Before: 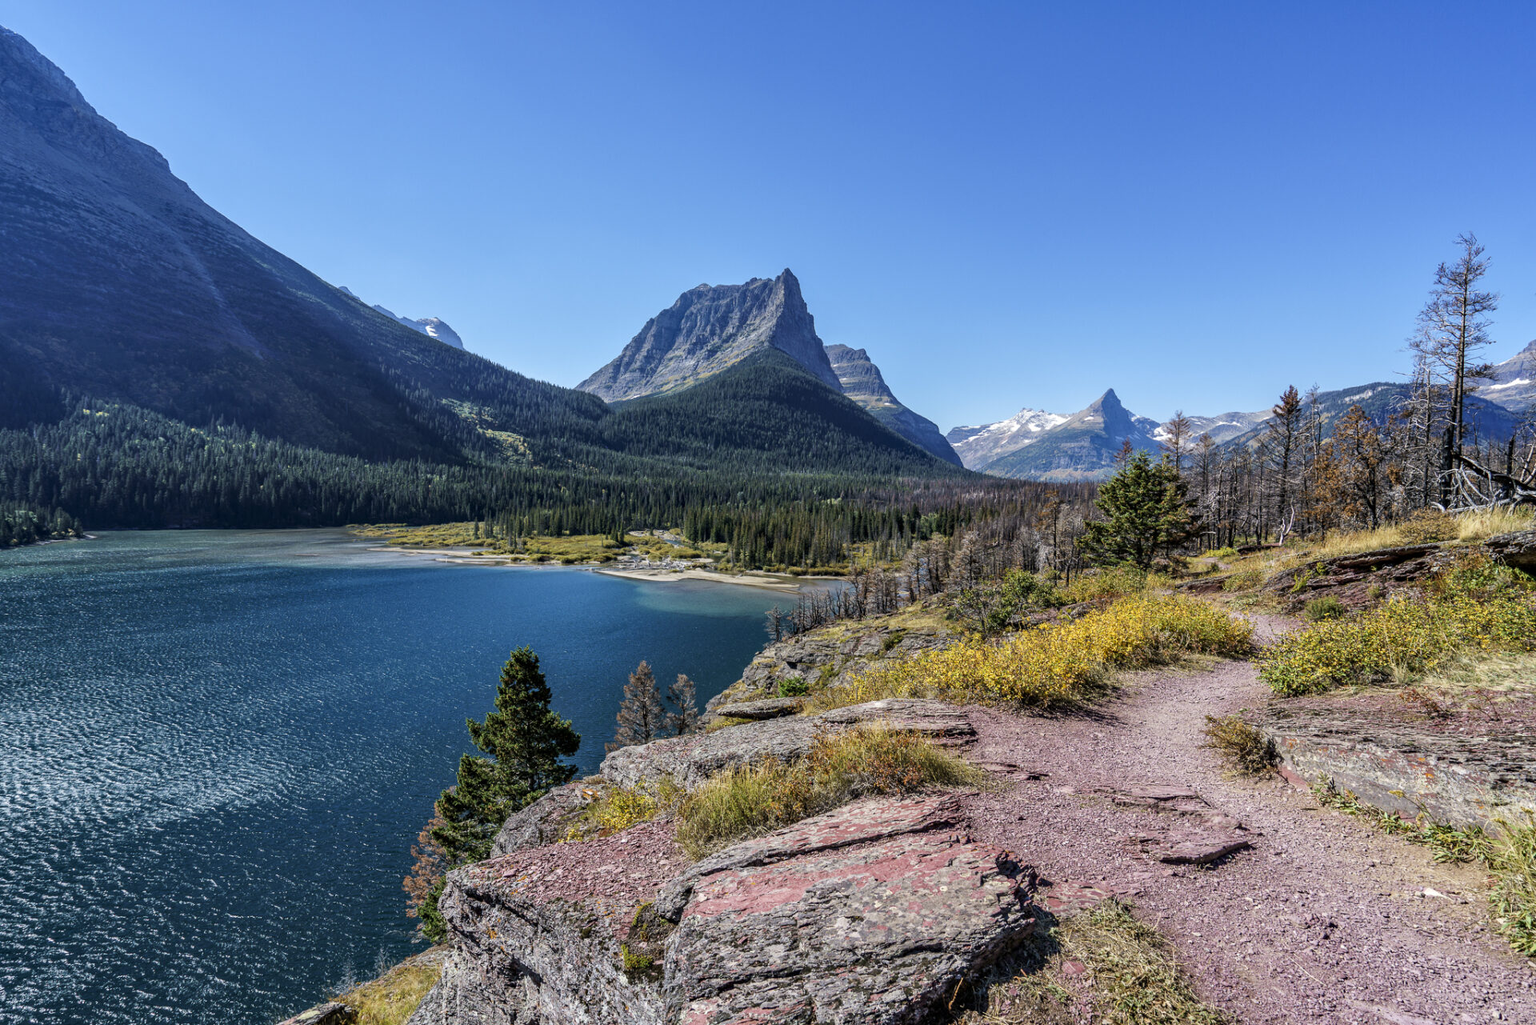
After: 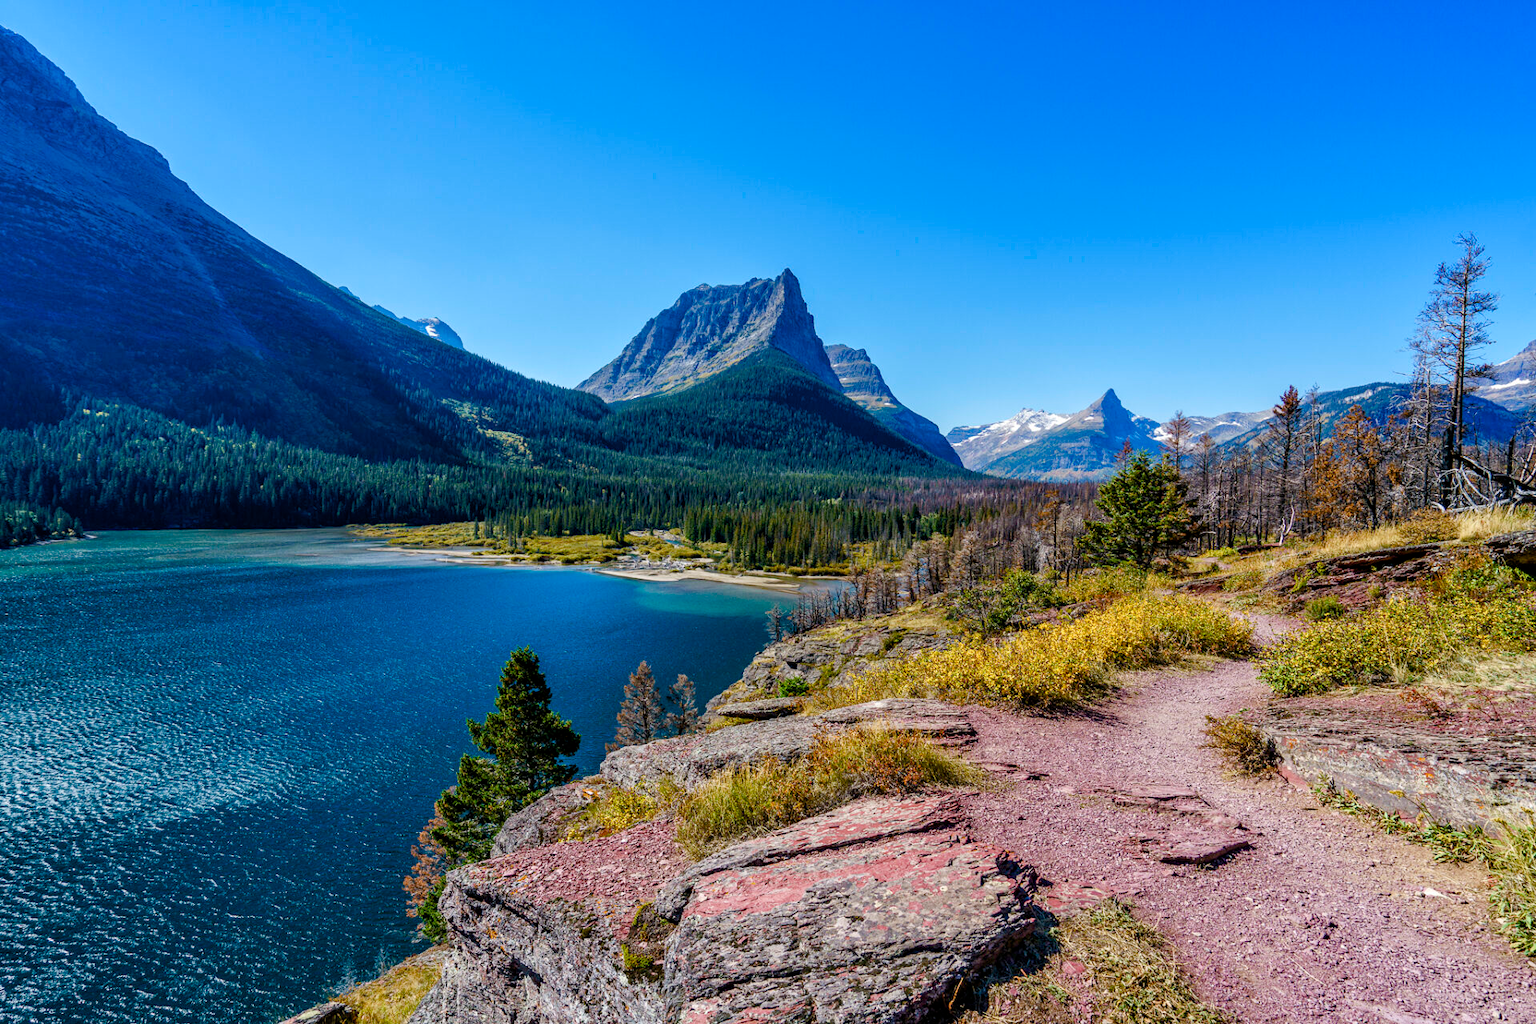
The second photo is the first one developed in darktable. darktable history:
exposure: compensate highlight preservation false
color balance rgb: perceptual saturation grading › global saturation 25.719%, perceptual saturation grading › highlights -50.57%, perceptual saturation grading › shadows 30.945%, global vibrance 40.505%
